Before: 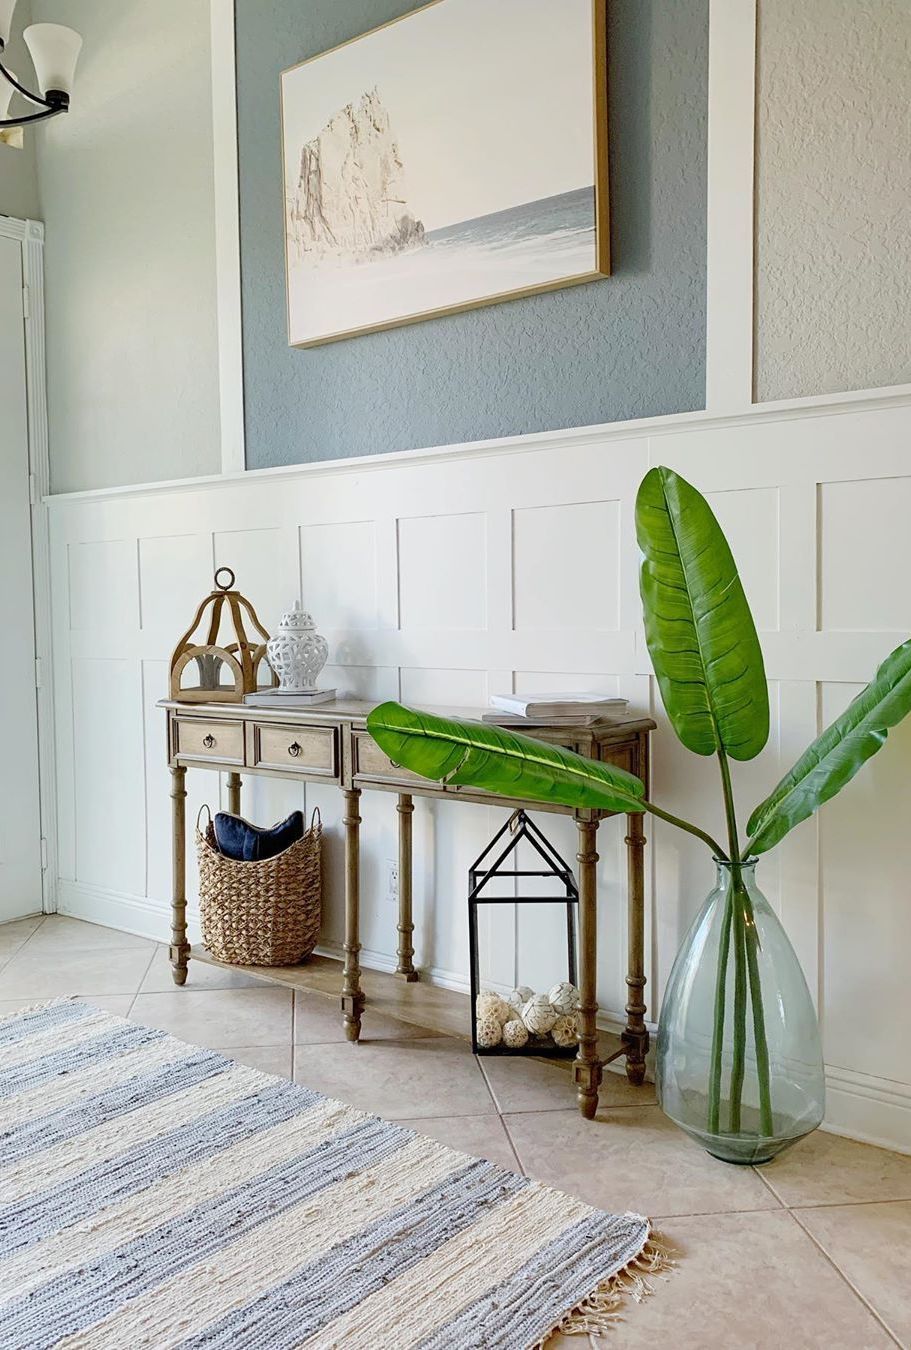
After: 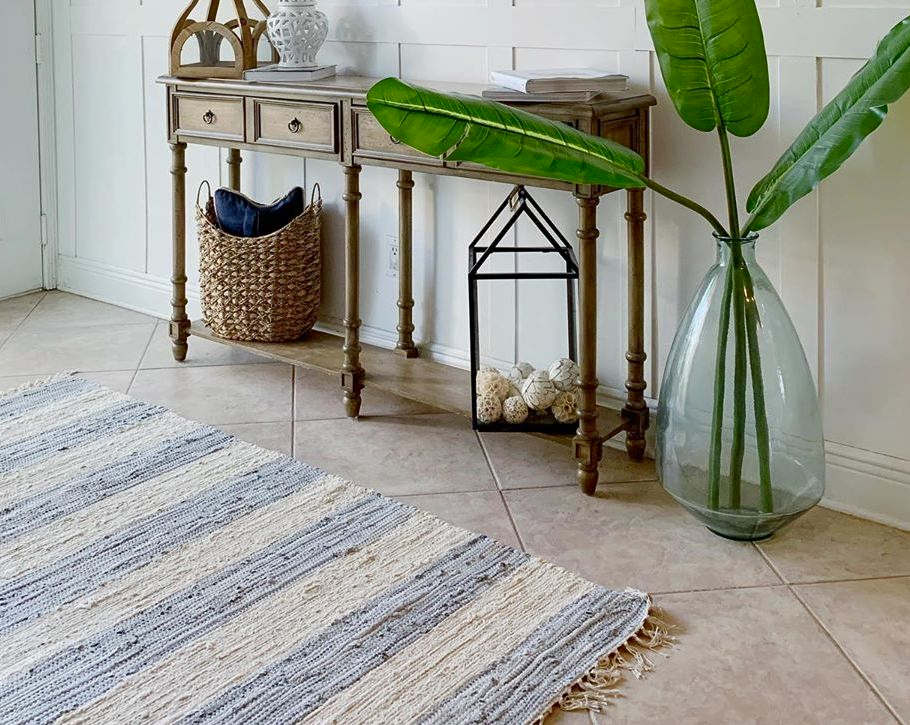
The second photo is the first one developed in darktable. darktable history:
crop and rotate: top 46.237%
contrast brightness saturation: brightness -0.09
